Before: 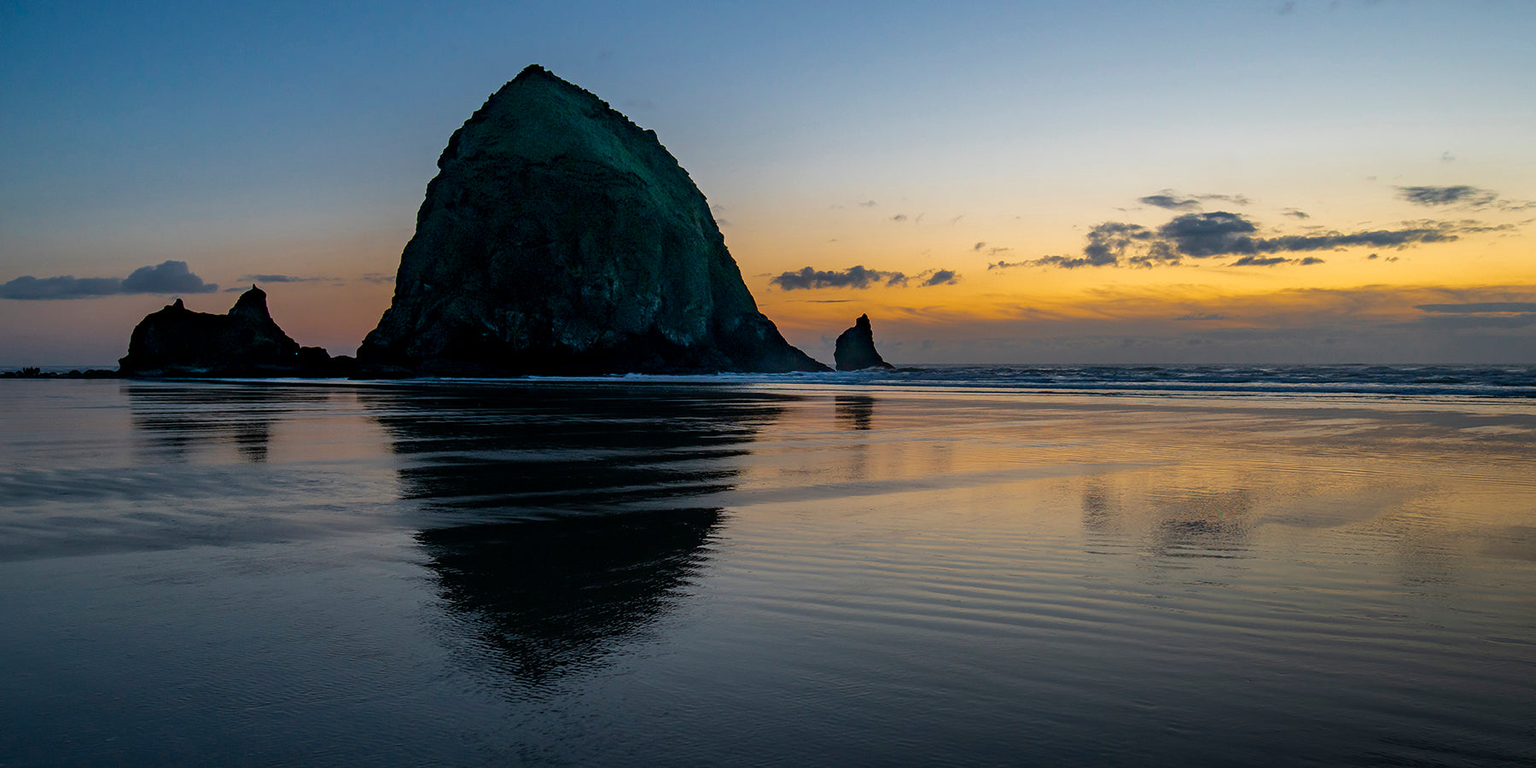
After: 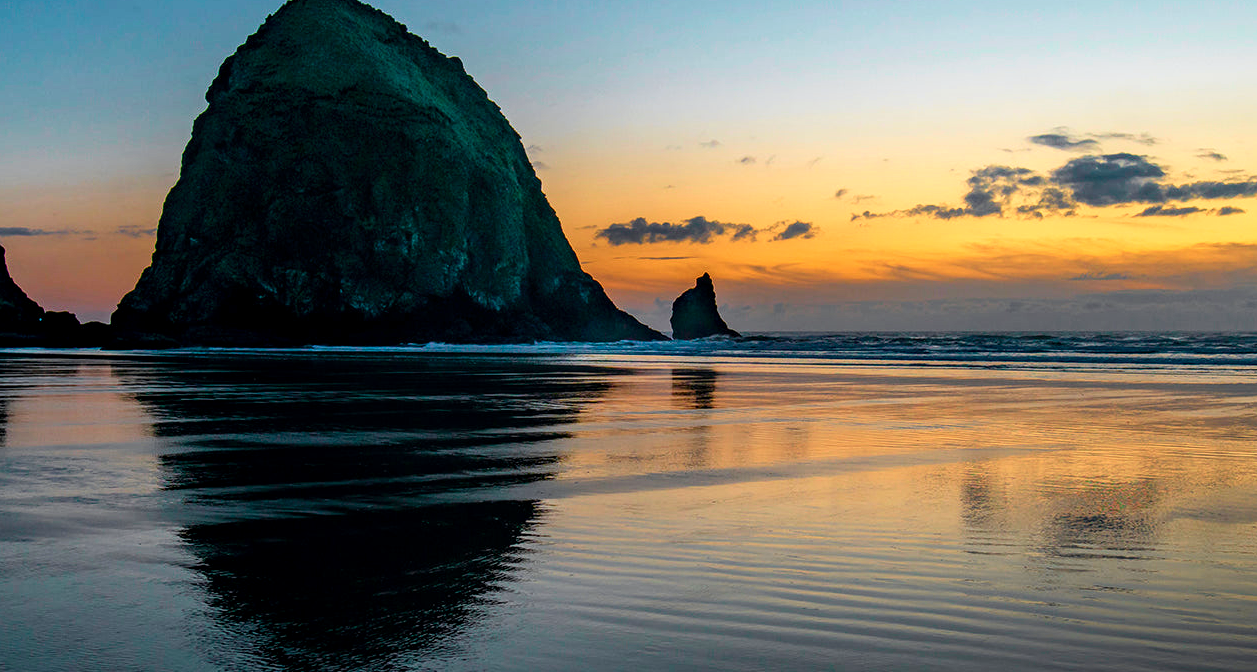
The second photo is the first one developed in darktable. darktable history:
contrast brightness saturation: contrast 0.099, brightness 0.029, saturation 0.086
tone curve: curves: ch0 [(0, 0) (0.051, 0.047) (0.102, 0.099) (0.232, 0.249) (0.462, 0.501) (0.698, 0.761) (0.908, 0.946) (1, 1)]; ch1 [(0, 0) (0.339, 0.298) (0.402, 0.363) (0.453, 0.413) (0.485, 0.469) (0.494, 0.493) (0.504, 0.501) (0.525, 0.533) (0.563, 0.591) (0.597, 0.631) (1, 1)]; ch2 [(0, 0) (0.48, 0.48) (0.504, 0.5) (0.539, 0.554) (0.59, 0.628) (0.642, 0.682) (0.824, 0.815) (1, 1)], color space Lab, independent channels, preserve colors none
crop and rotate: left 17.109%, top 10.654%, right 13.028%, bottom 14.628%
local contrast: on, module defaults
base curve: preserve colors none
